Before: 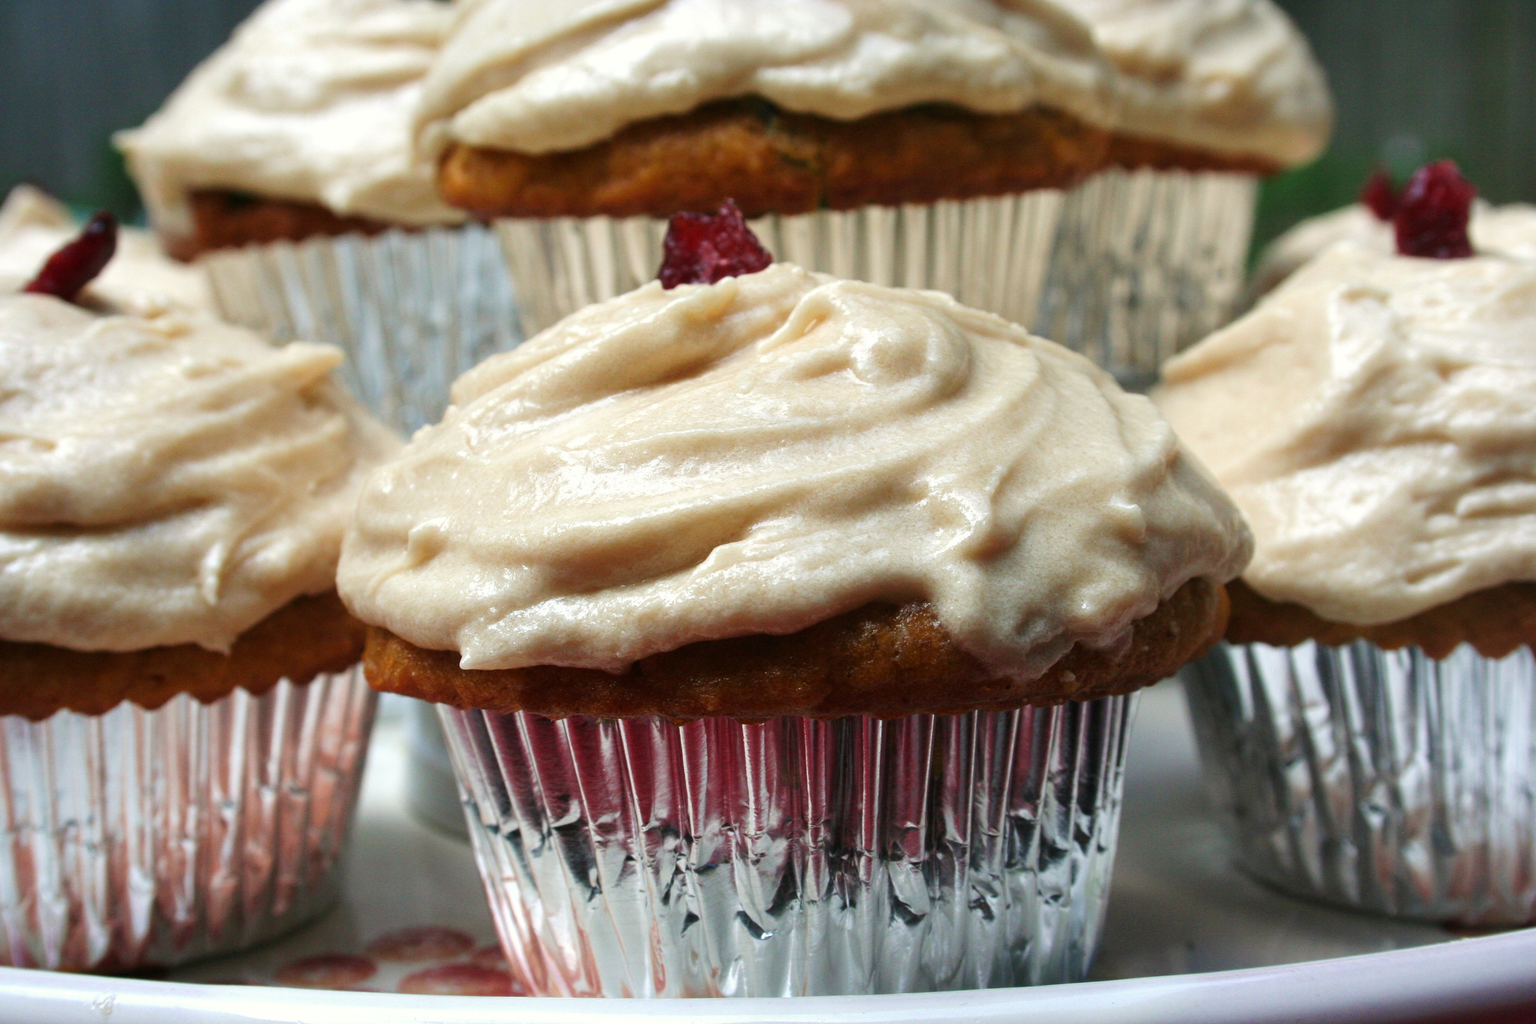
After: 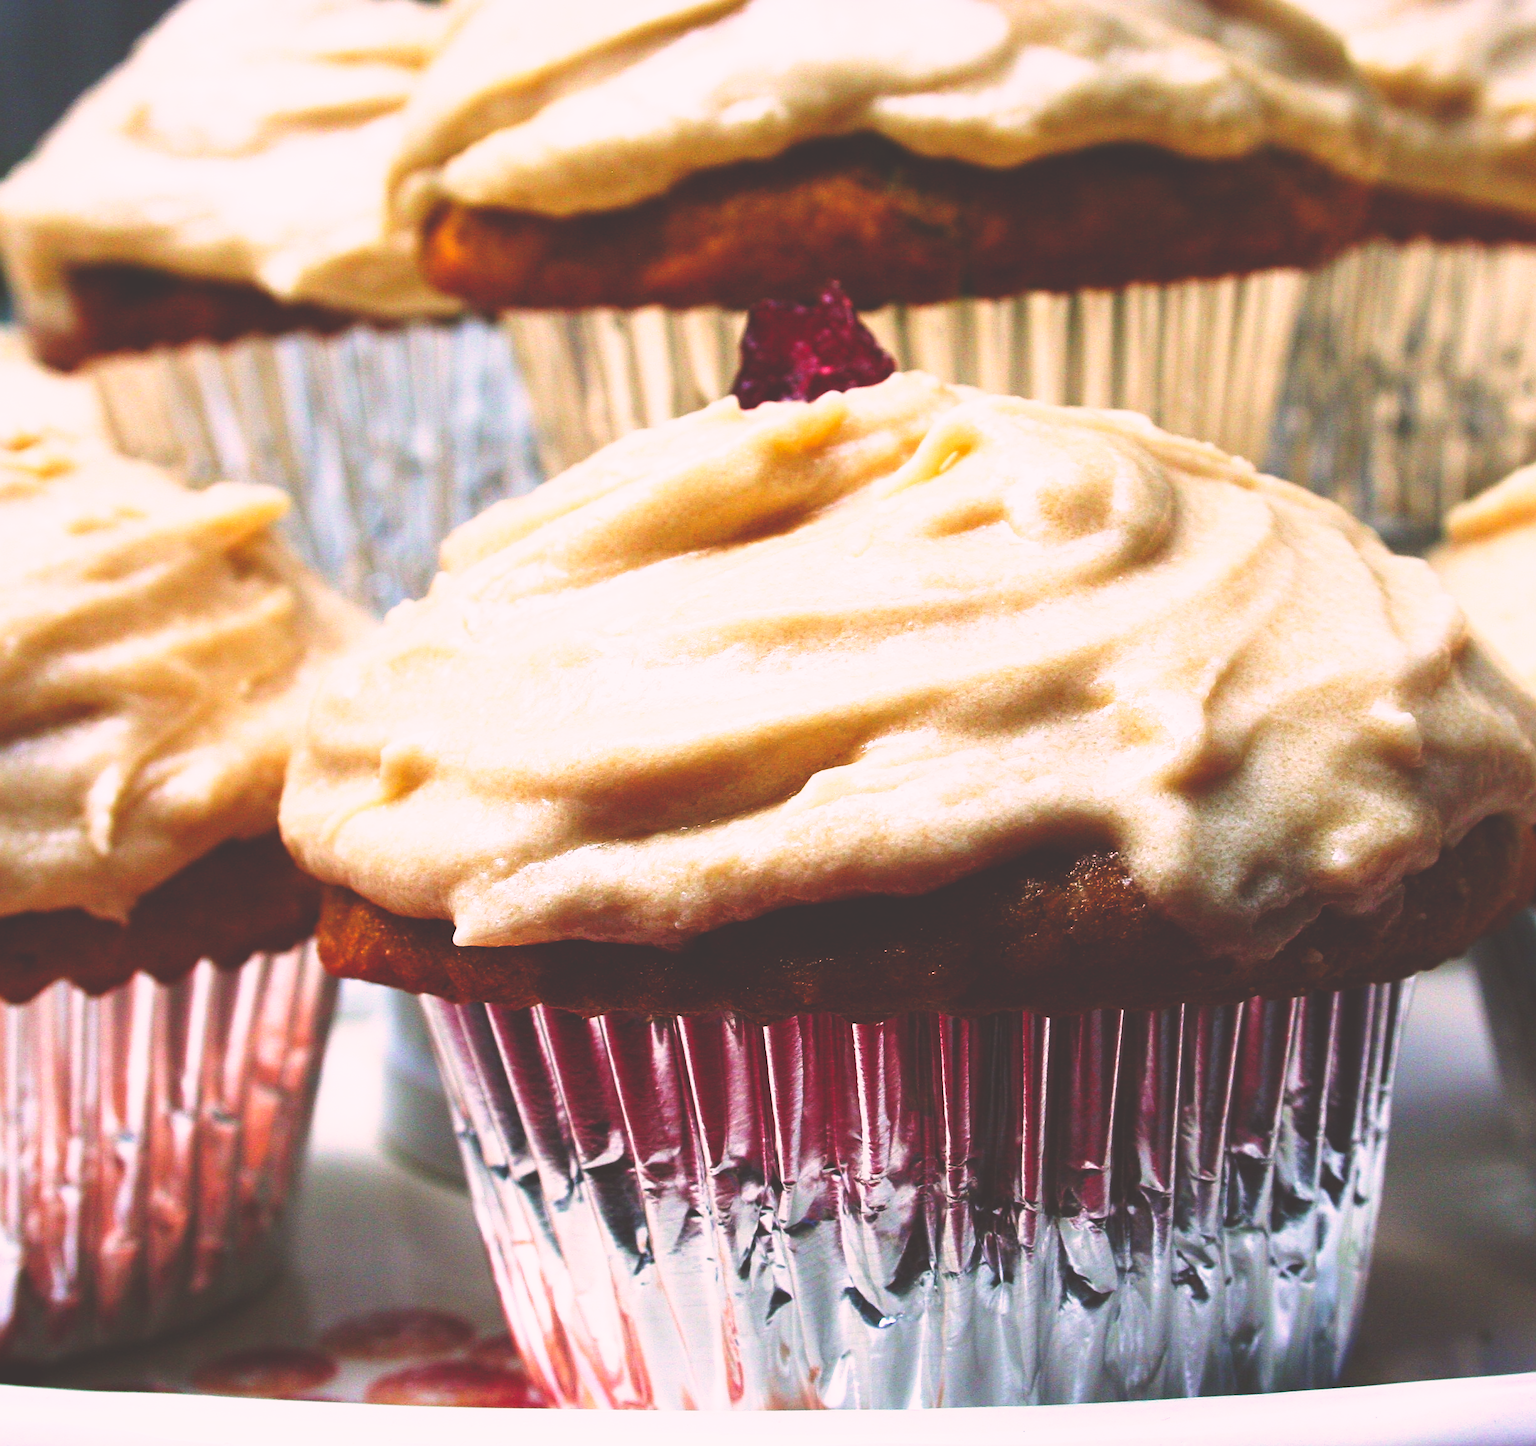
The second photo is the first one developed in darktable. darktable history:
base curve: curves: ch0 [(0, 0.036) (0.007, 0.037) (0.604, 0.887) (1, 1)], preserve colors none
crop and rotate: left 9.061%, right 20.142%
color balance rgb: perceptual saturation grading › global saturation 30%, global vibrance 20%
color correction: highlights a* 14.52, highlights b* 4.84
white balance: red 0.974, blue 1.044
sharpen: on, module defaults
